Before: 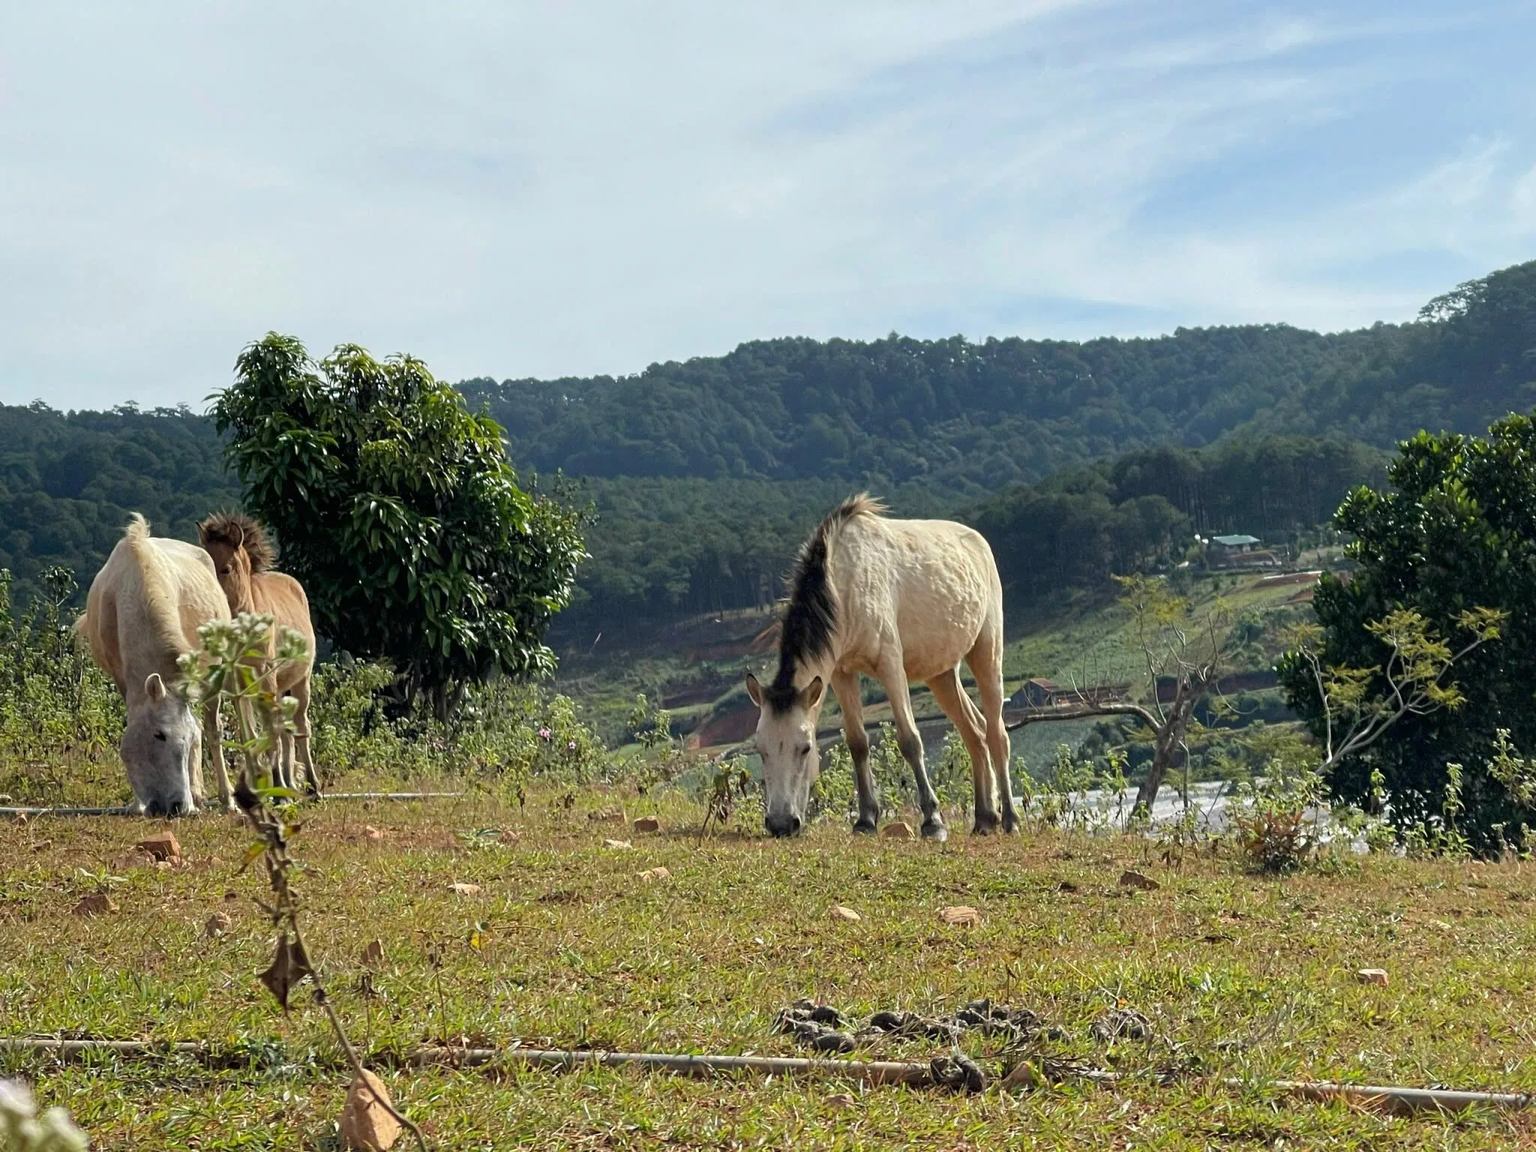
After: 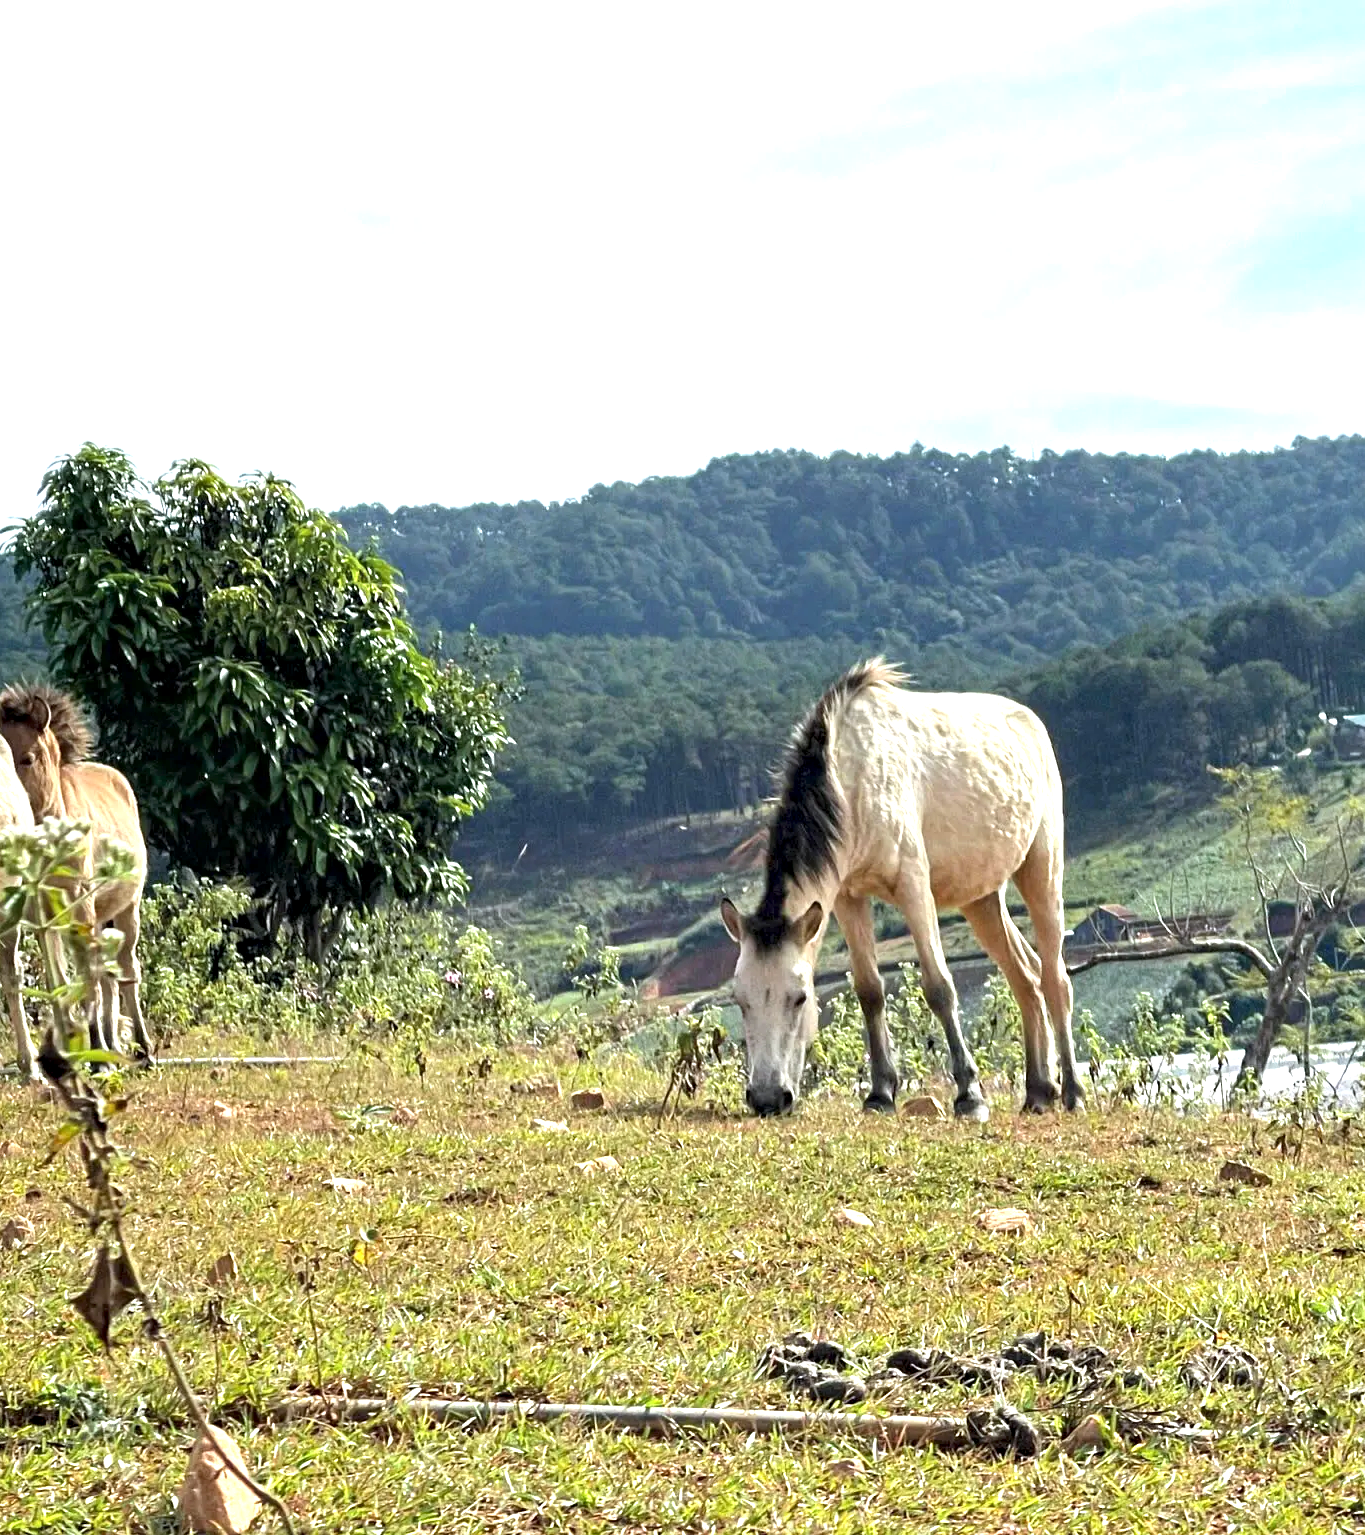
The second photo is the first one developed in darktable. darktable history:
white balance: red 0.98, blue 1.034
exposure: black level correction 0, exposure 1 EV, compensate highlight preservation false
contrast equalizer: y [[0.524, 0.538, 0.547, 0.548, 0.538, 0.524], [0.5 ×6], [0.5 ×6], [0 ×6], [0 ×6]]
crop and rotate: left 13.409%, right 19.924%
